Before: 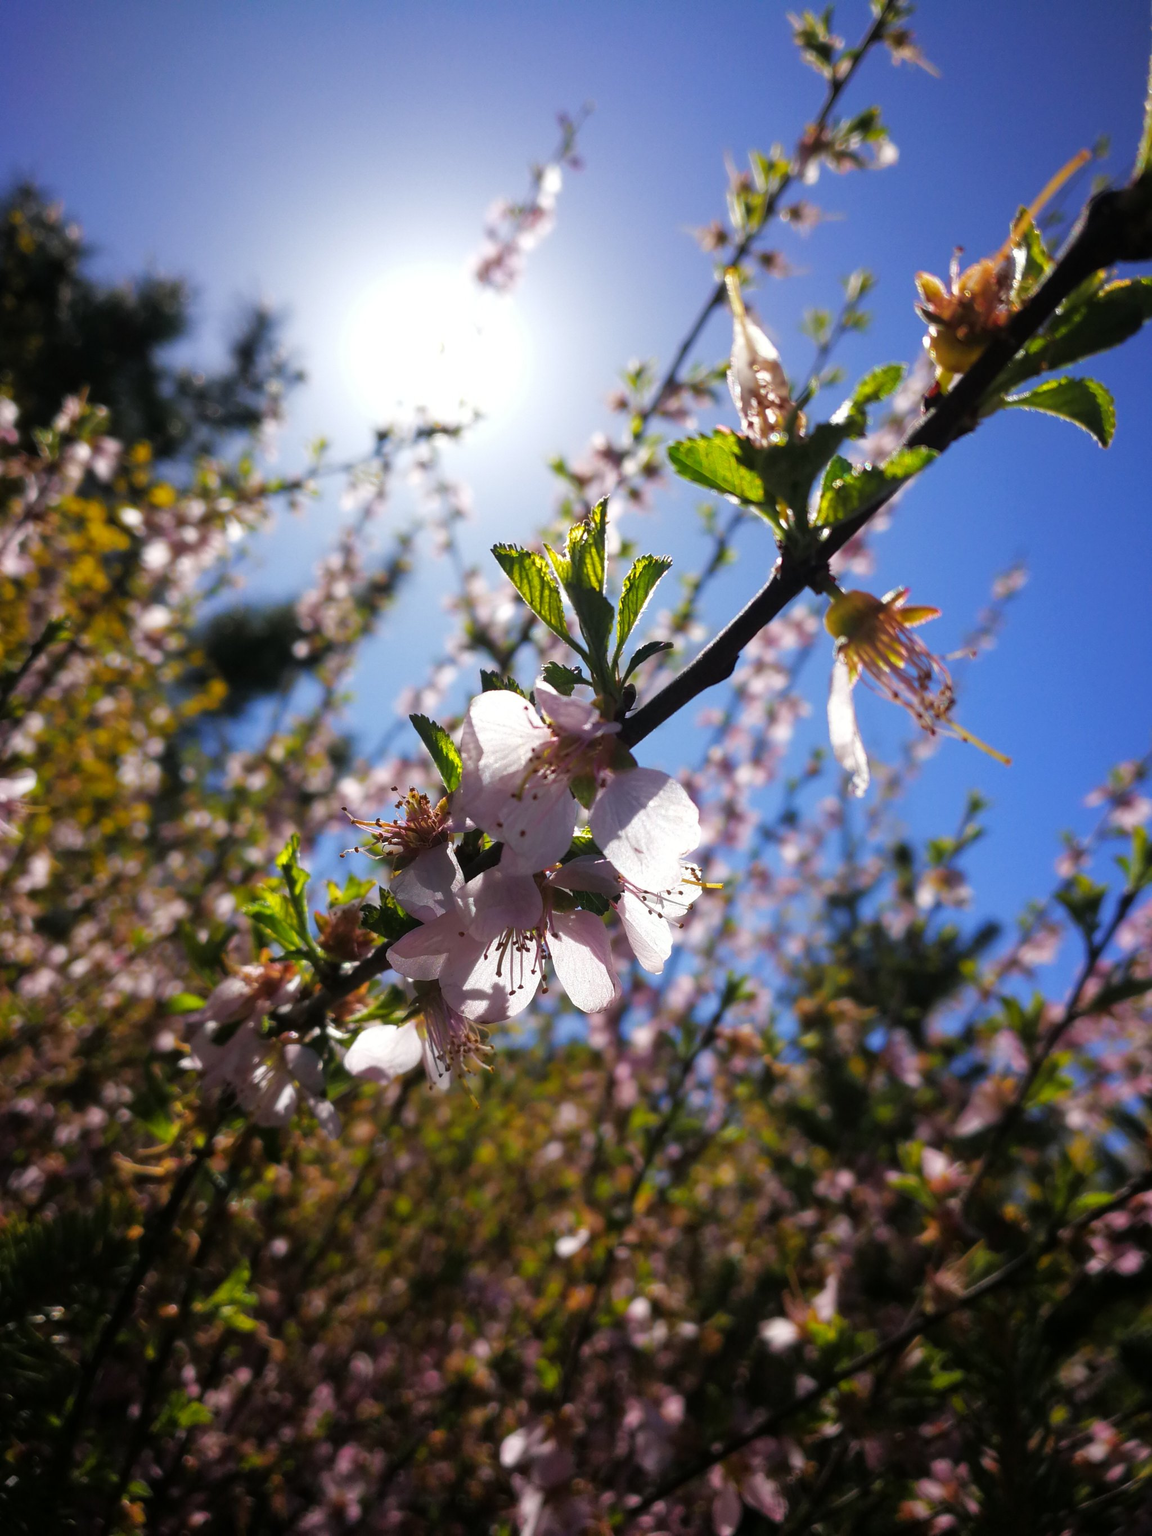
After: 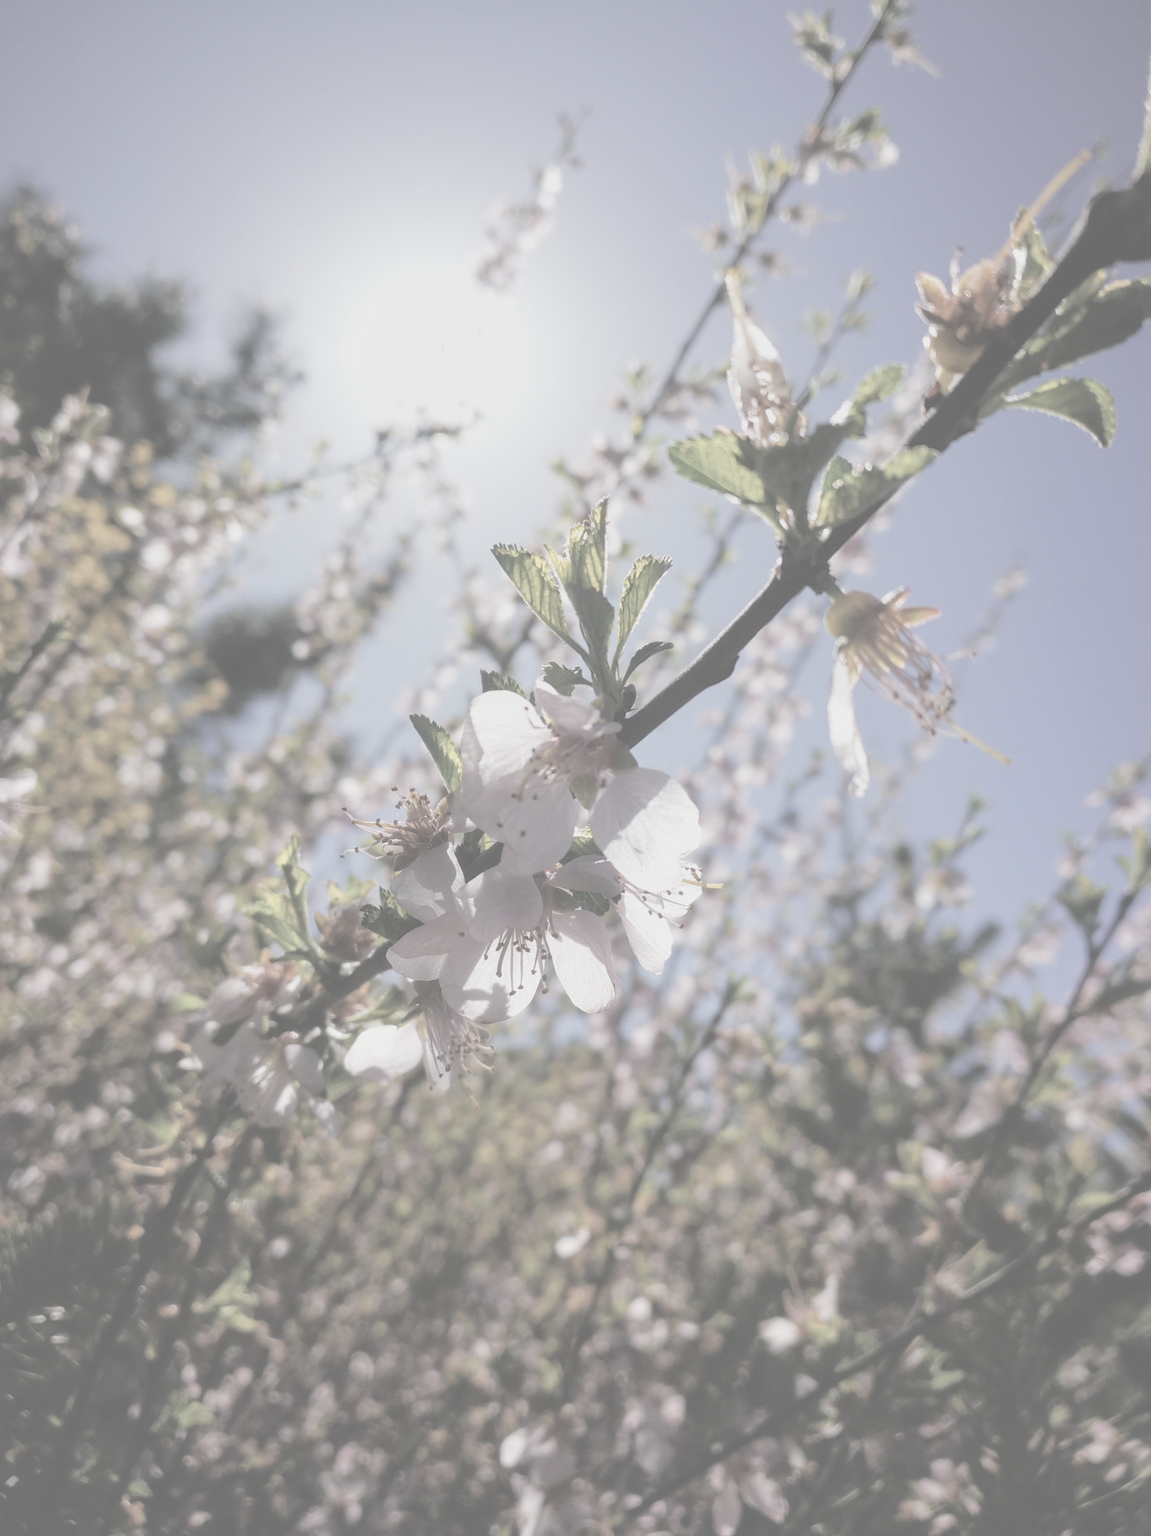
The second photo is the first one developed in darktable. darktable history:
local contrast: on, module defaults
exposure: exposure -0.36 EV, compensate highlight preservation false
contrast brightness saturation: contrast -0.32, brightness 0.75, saturation -0.78
